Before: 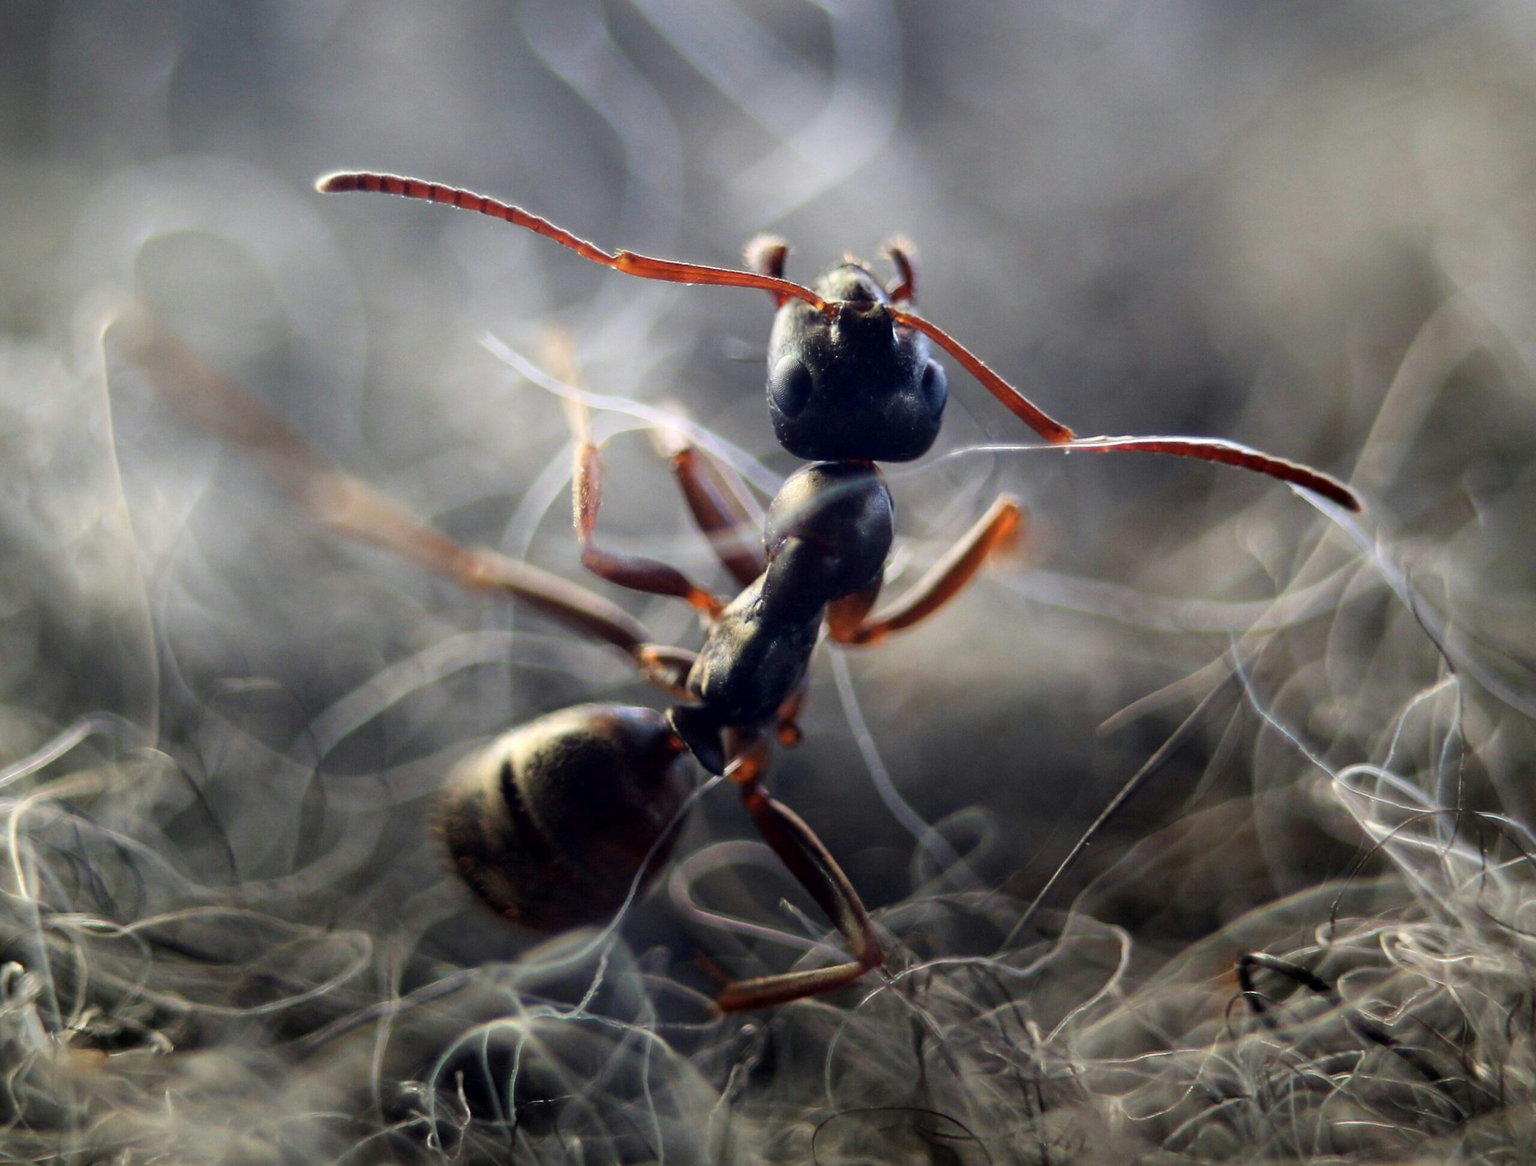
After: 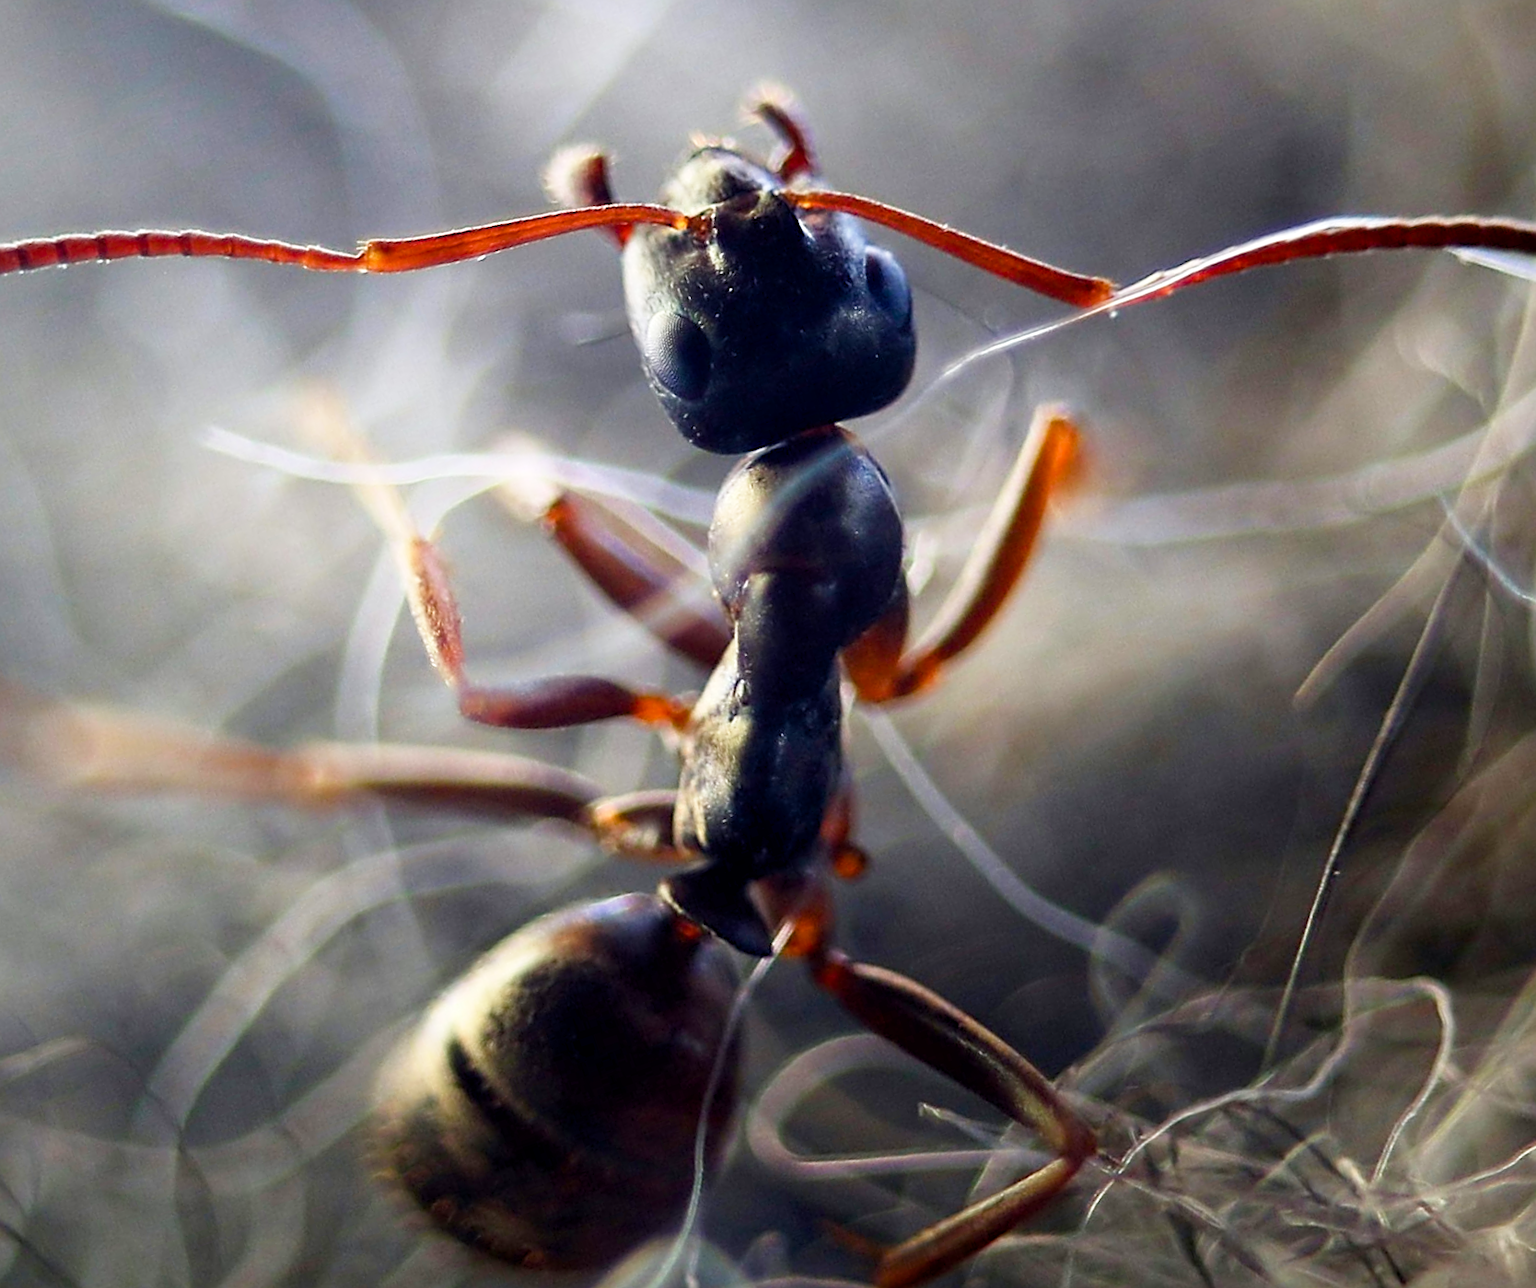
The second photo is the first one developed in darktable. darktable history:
sharpen: amount 0.581
base curve: curves: ch0 [(0, 0) (0.666, 0.806) (1, 1)], preserve colors none
crop and rotate: angle 18.83°, left 6.78%, right 3.799%, bottom 1.171%
color balance rgb: perceptual saturation grading › global saturation 20%, perceptual saturation grading › highlights -25.096%, perceptual saturation grading › shadows 25.553%, global vibrance 20%
